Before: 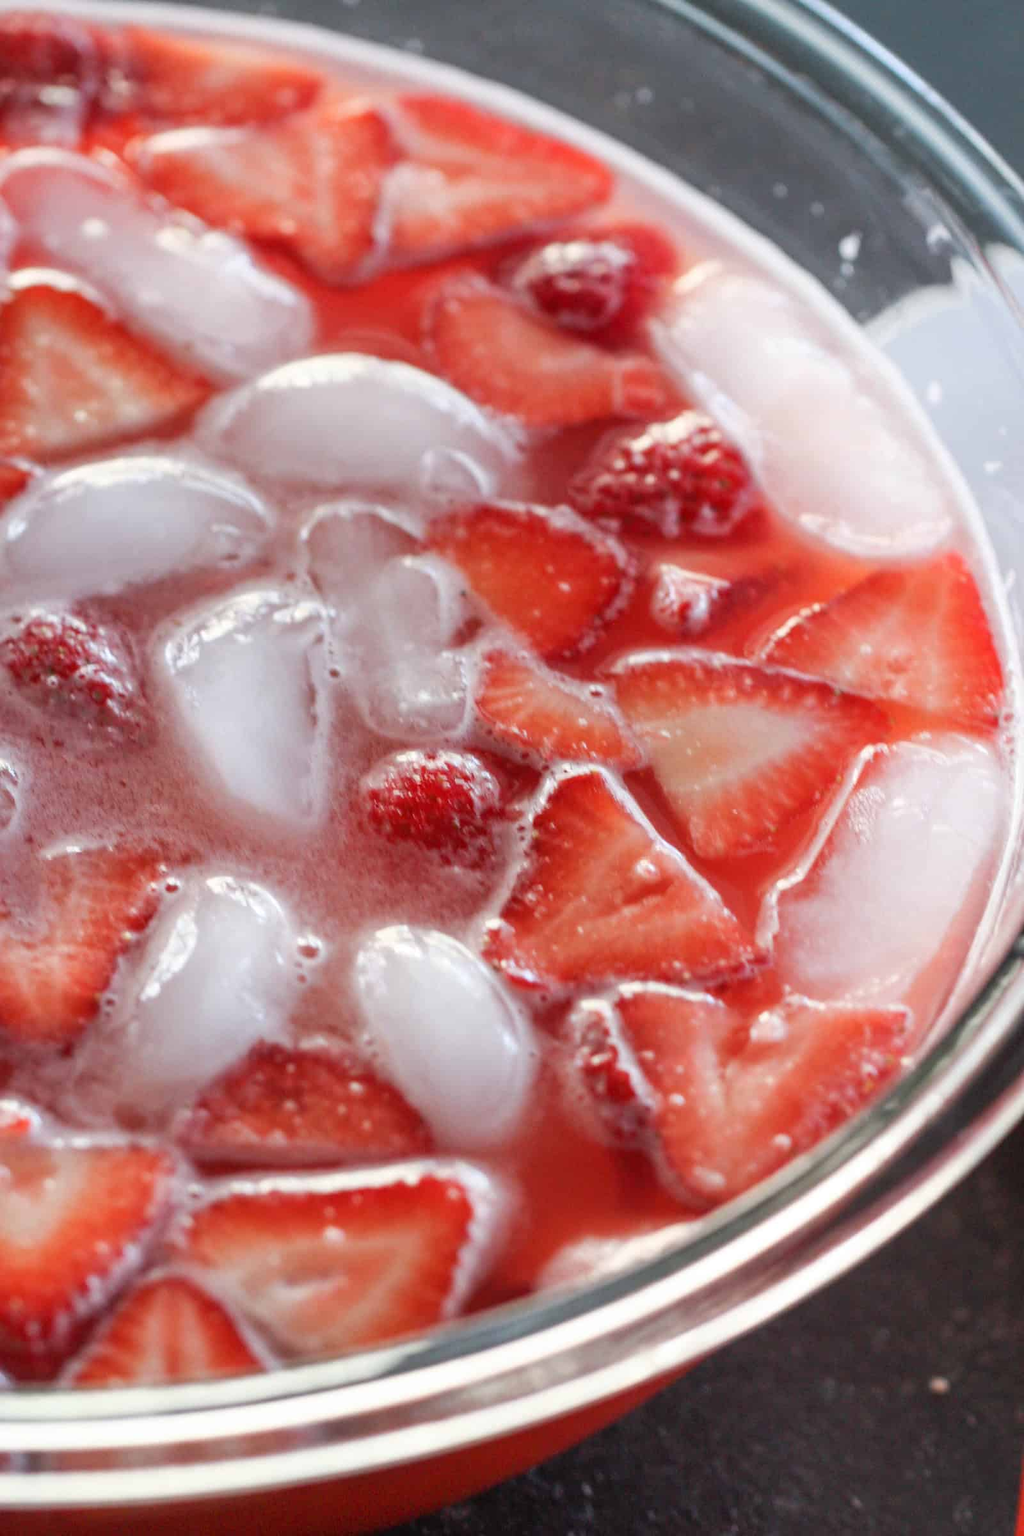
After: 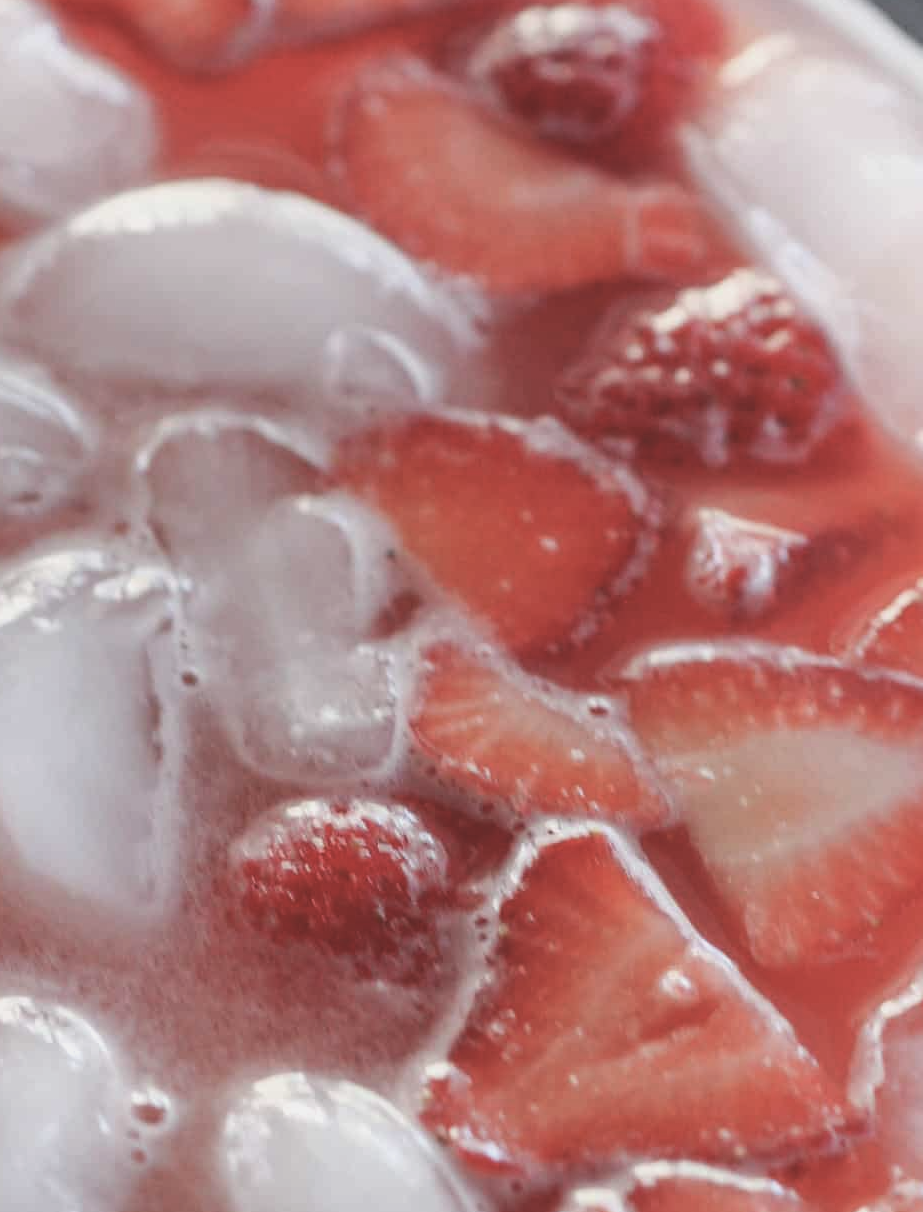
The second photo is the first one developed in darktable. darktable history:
crop: left 20.843%, top 15.554%, right 21.442%, bottom 33.91%
exposure: black level correction -0.013, exposure -0.196 EV, compensate highlight preservation false
color balance rgb: perceptual saturation grading › global saturation -26.95%
